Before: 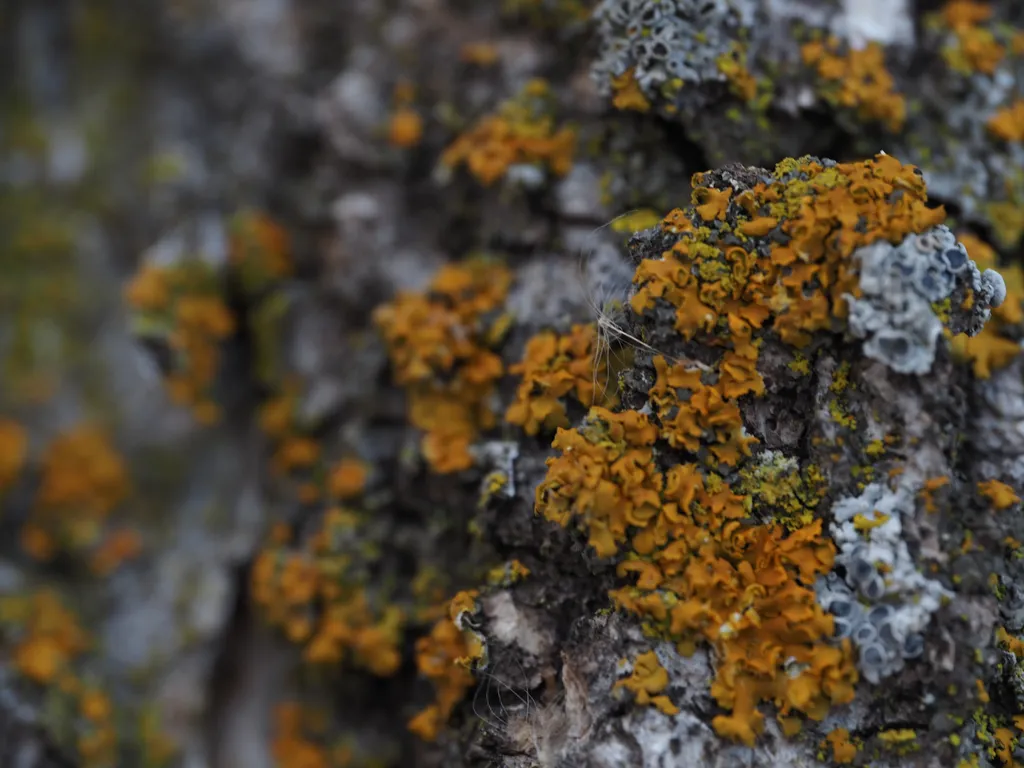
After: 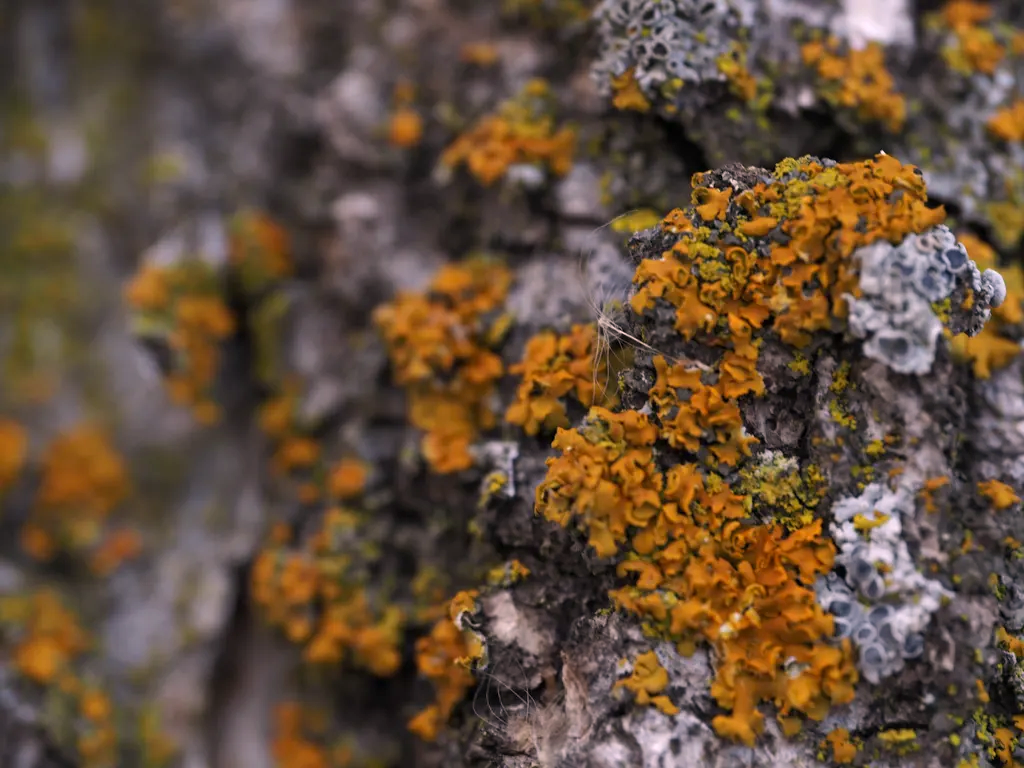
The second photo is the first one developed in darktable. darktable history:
color correction: highlights a* 12.11, highlights b* 5.51
exposure: black level correction 0.001, exposure 0.5 EV, compensate highlight preservation false
